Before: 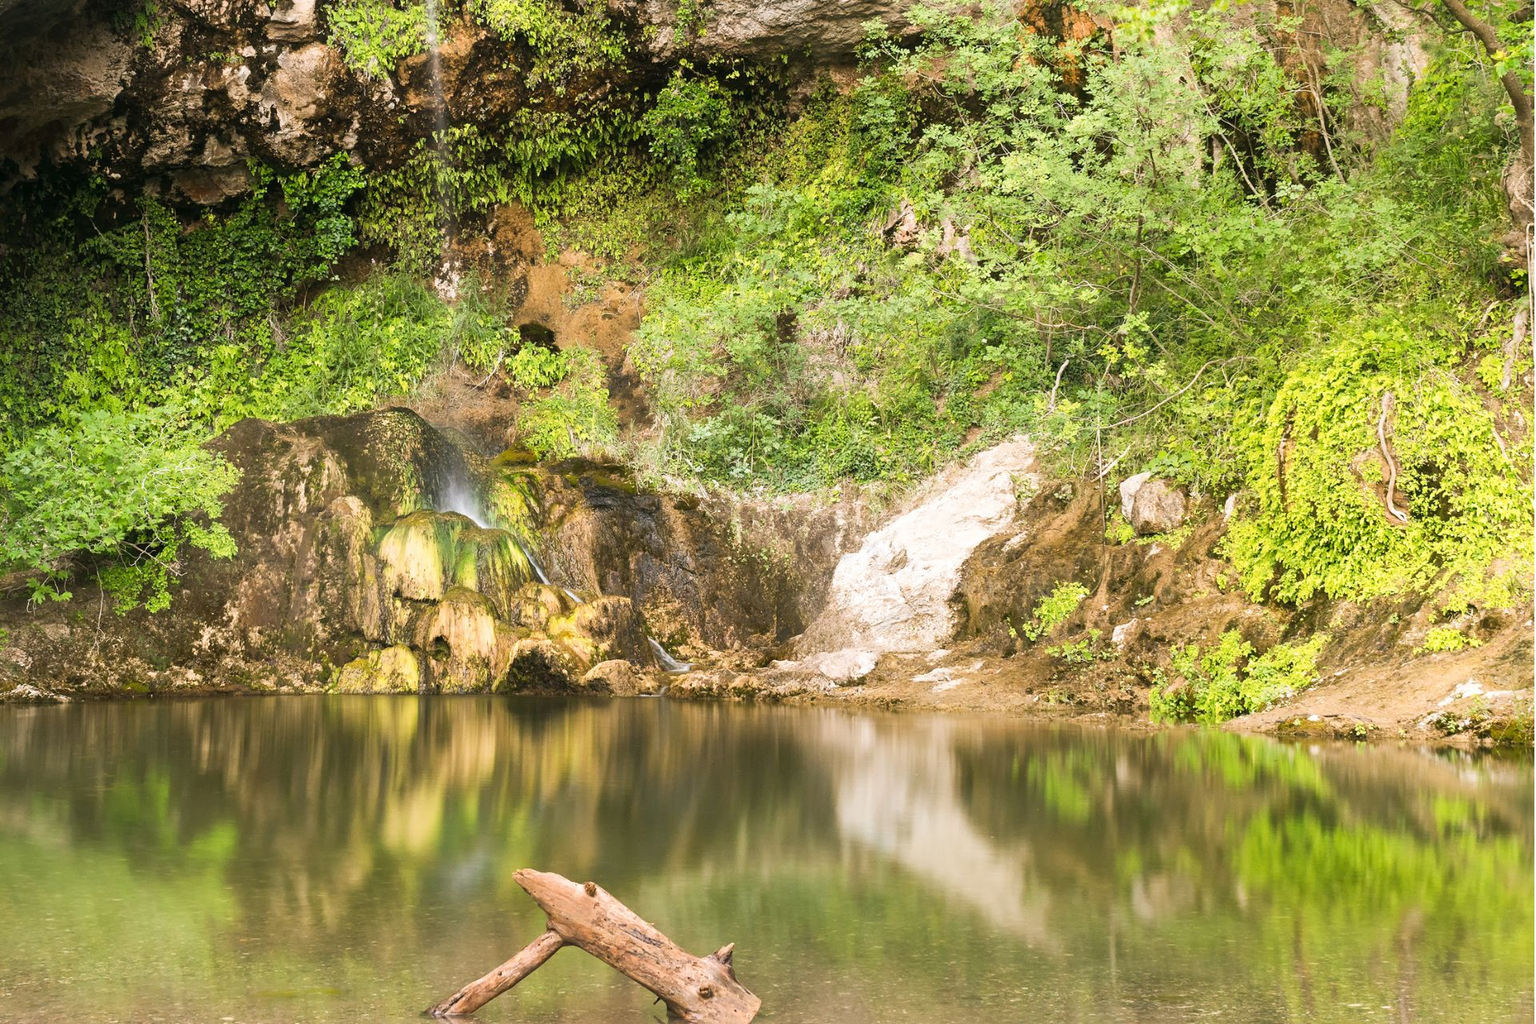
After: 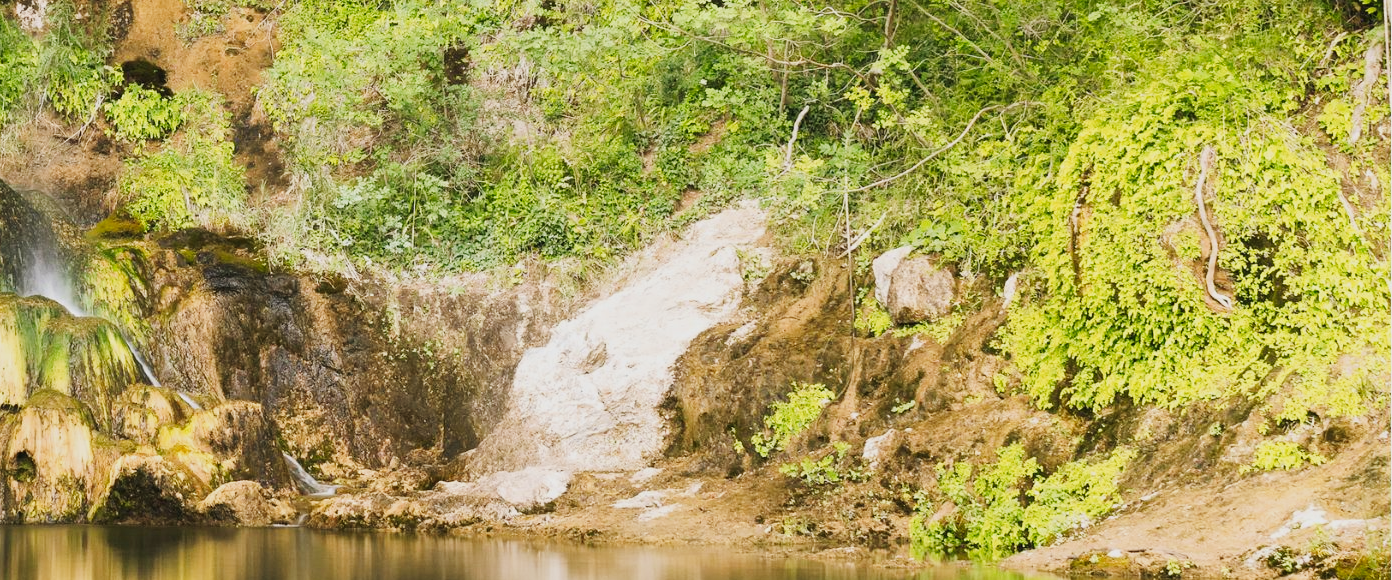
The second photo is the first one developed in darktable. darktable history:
crop and rotate: left 27.458%, top 26.922%, bottom 27.749%
tone curve: curves: ch0 [(0, 0.018) (0.036, 0.038) (0.15, 0.131) (0.27, 0.247) (0.545, 0.561) (0.761, 0.761) (1, 0.919)]; ch1 [(0, 0) (0.179, 0.173) (0.322, 0.32) (0.429, 0.431) (0.502, 0.5) (0.519, 0.522) (0.562, 0.588) (0.625, 0.67) (0.711, 0.745) (1, 1)]; ch2 [(0, 0) (0.29, 0.295) (0.404, 0.436) (0.497, 0.499) (0.521, 0.523) (0.561, 0.605) (0.657, 0.655) (0.712, 0.764) (1, 1)], preserve colors none
